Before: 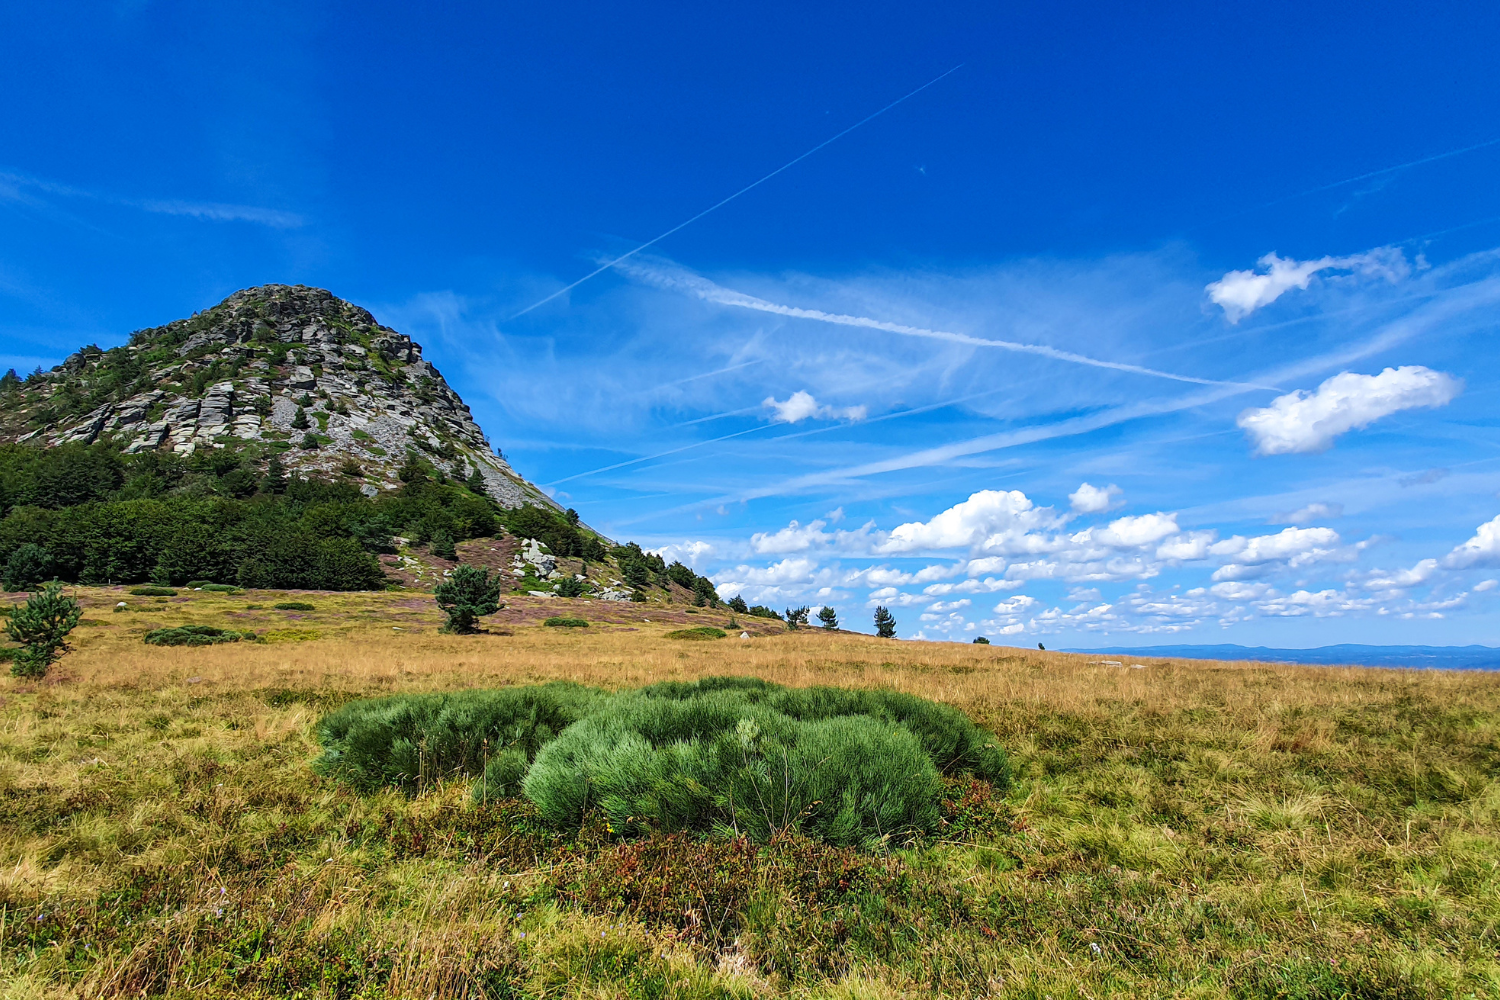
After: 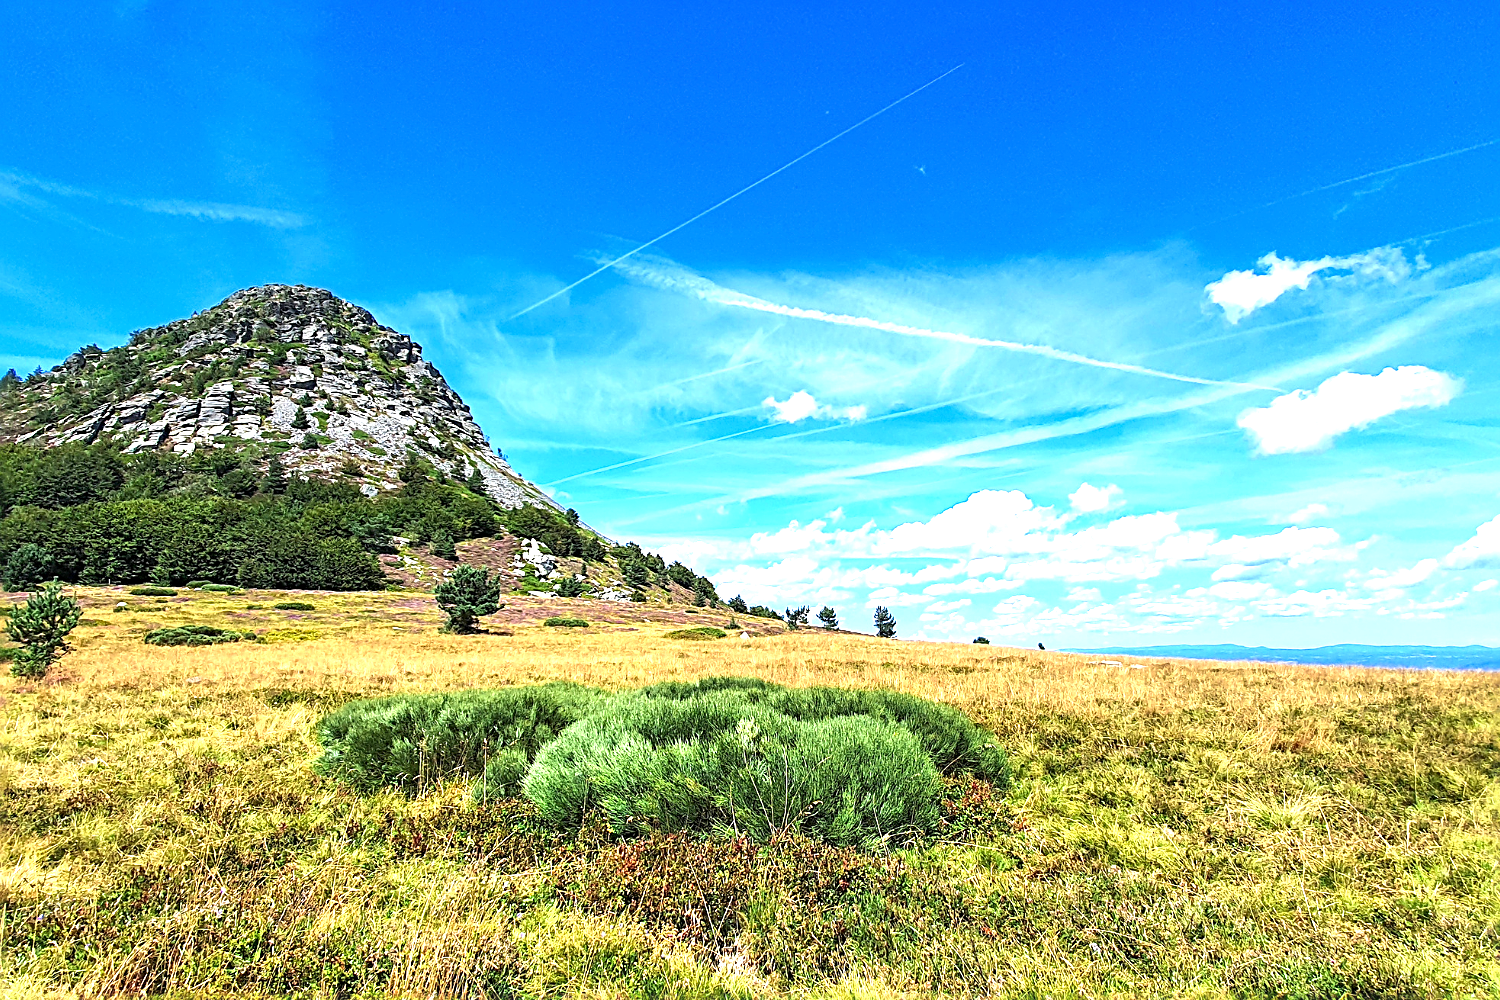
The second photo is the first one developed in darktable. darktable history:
sharpen: radius 2.531, amount 0.628
exposure: black level correction 0, exposure 1.3 EV, compensate highlight preservation false
